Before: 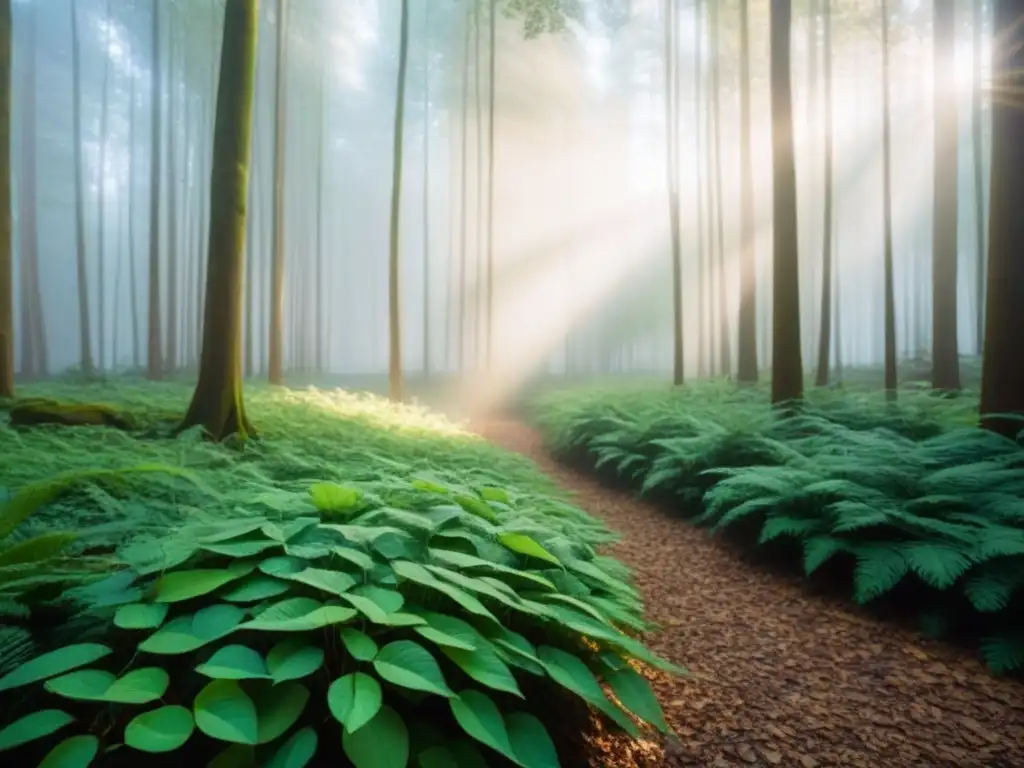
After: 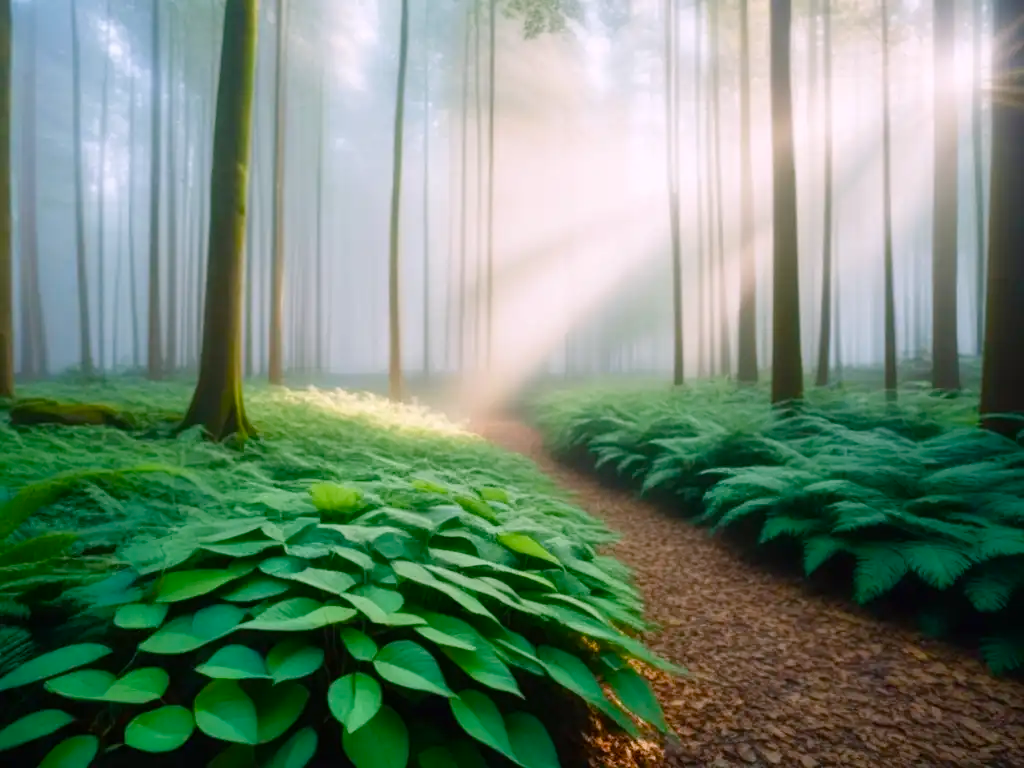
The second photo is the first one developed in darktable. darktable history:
color balance rgb: power › chroma 0.511%, power › hue 215.15°, highlights gain › chroma 1.544%, highlights gain › hue 312.84°, perceptual saturation grading › global saturation 20%, perceptual saturation grading › highlights -24.844%, perceptual saturation grading › shadows 24.981%
